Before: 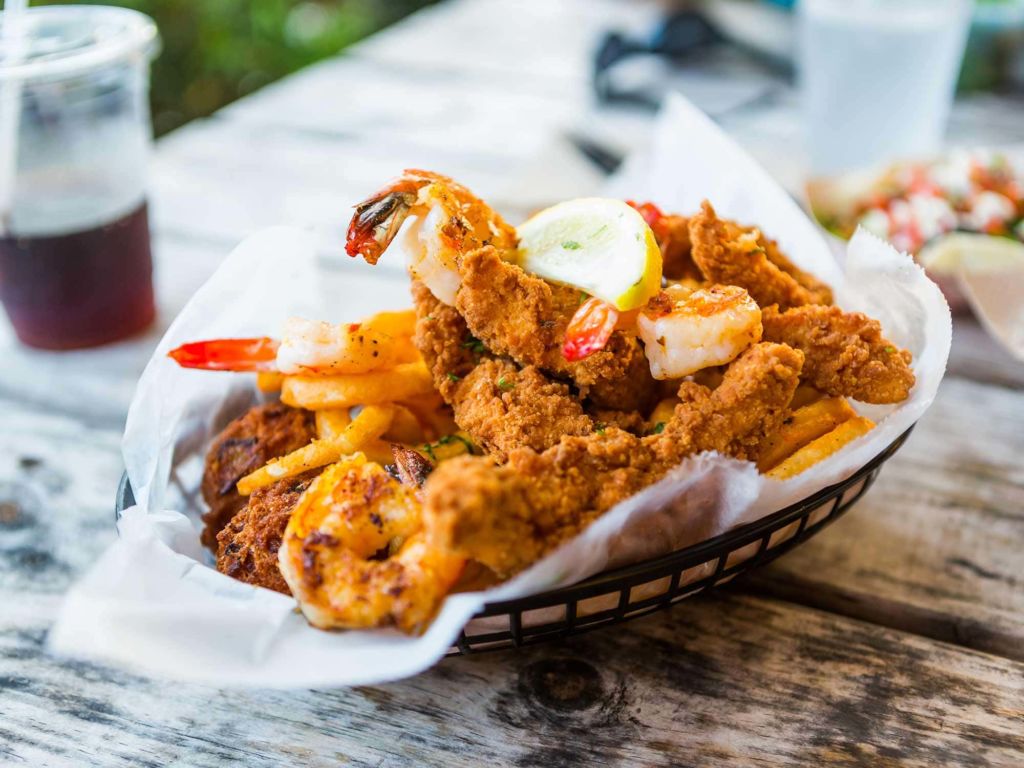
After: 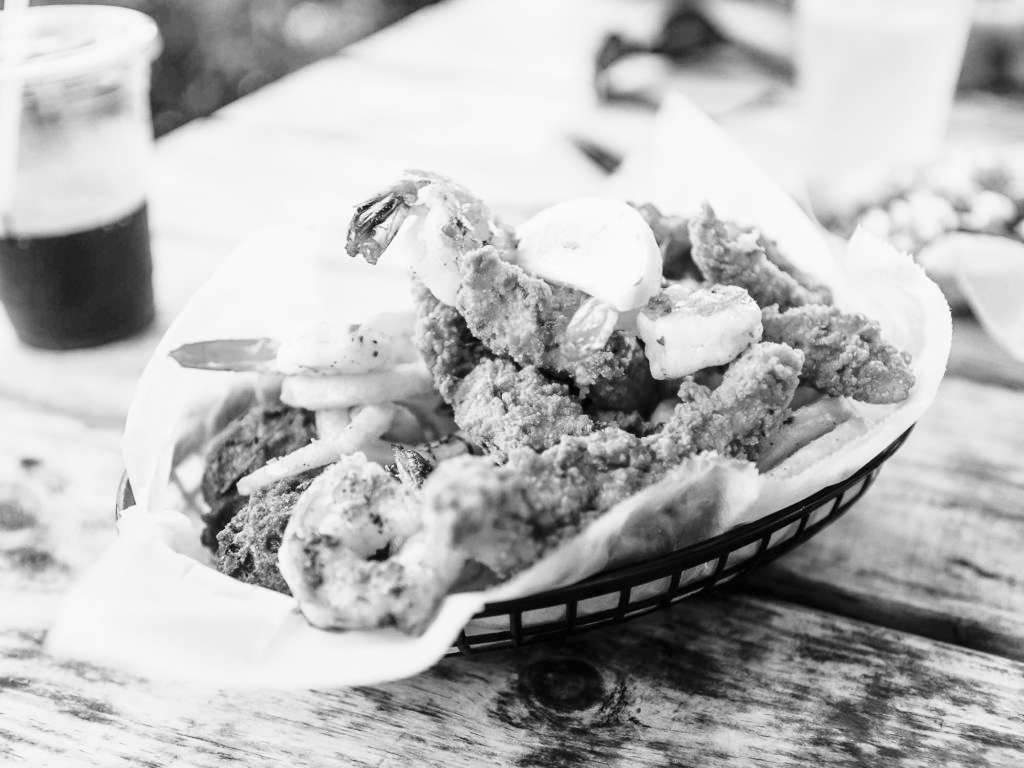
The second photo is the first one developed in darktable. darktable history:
base curve: curves: ch0 [(0, 0) (0.028, 0.03) (0.121, 0.232) (0.46, 0.748) (0.859, 0.968) (1, 1)]
monochrome: a -6.99, b 35.61, size 1.4
color correction: saturation 0.57
